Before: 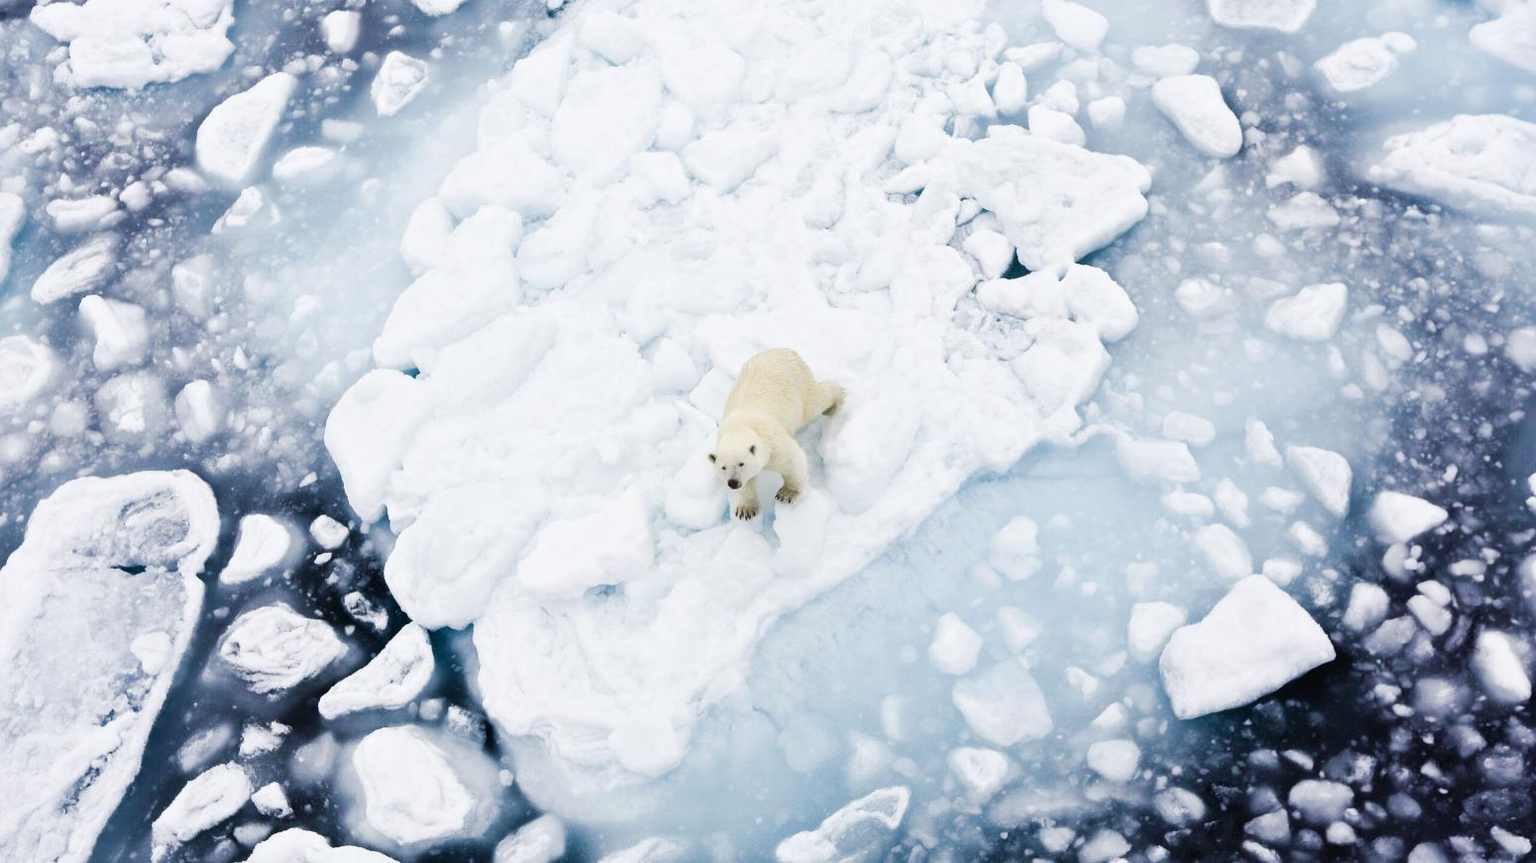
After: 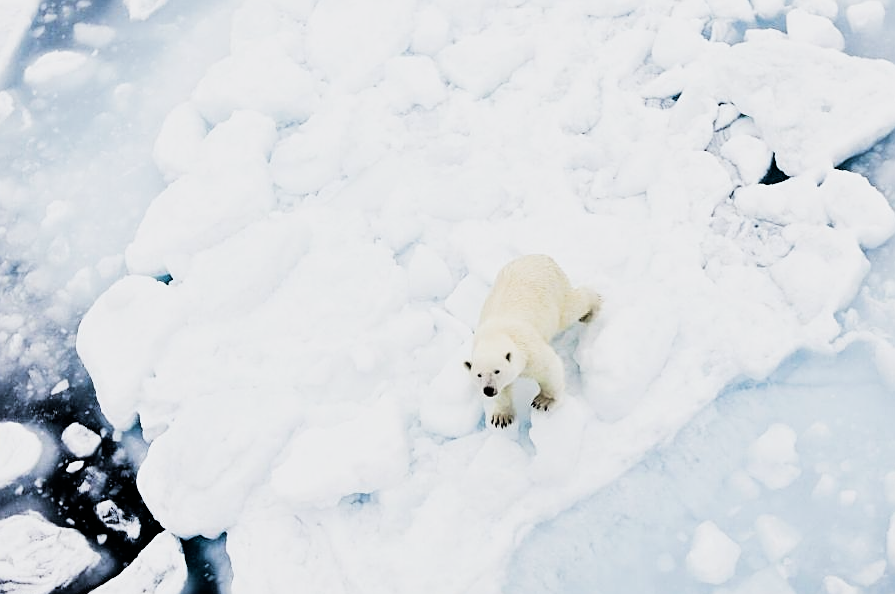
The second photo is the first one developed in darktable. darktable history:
crop: left 16.202%, top 11.208%, right 26.045%, bottom 20.557%
filmic rgb: black relative exposure -5 EV, white relative exposure 3.5 EV, hardness 3.19, contrast 1.5, highlights saturation mix -50%
sharpen: on, module defaults
